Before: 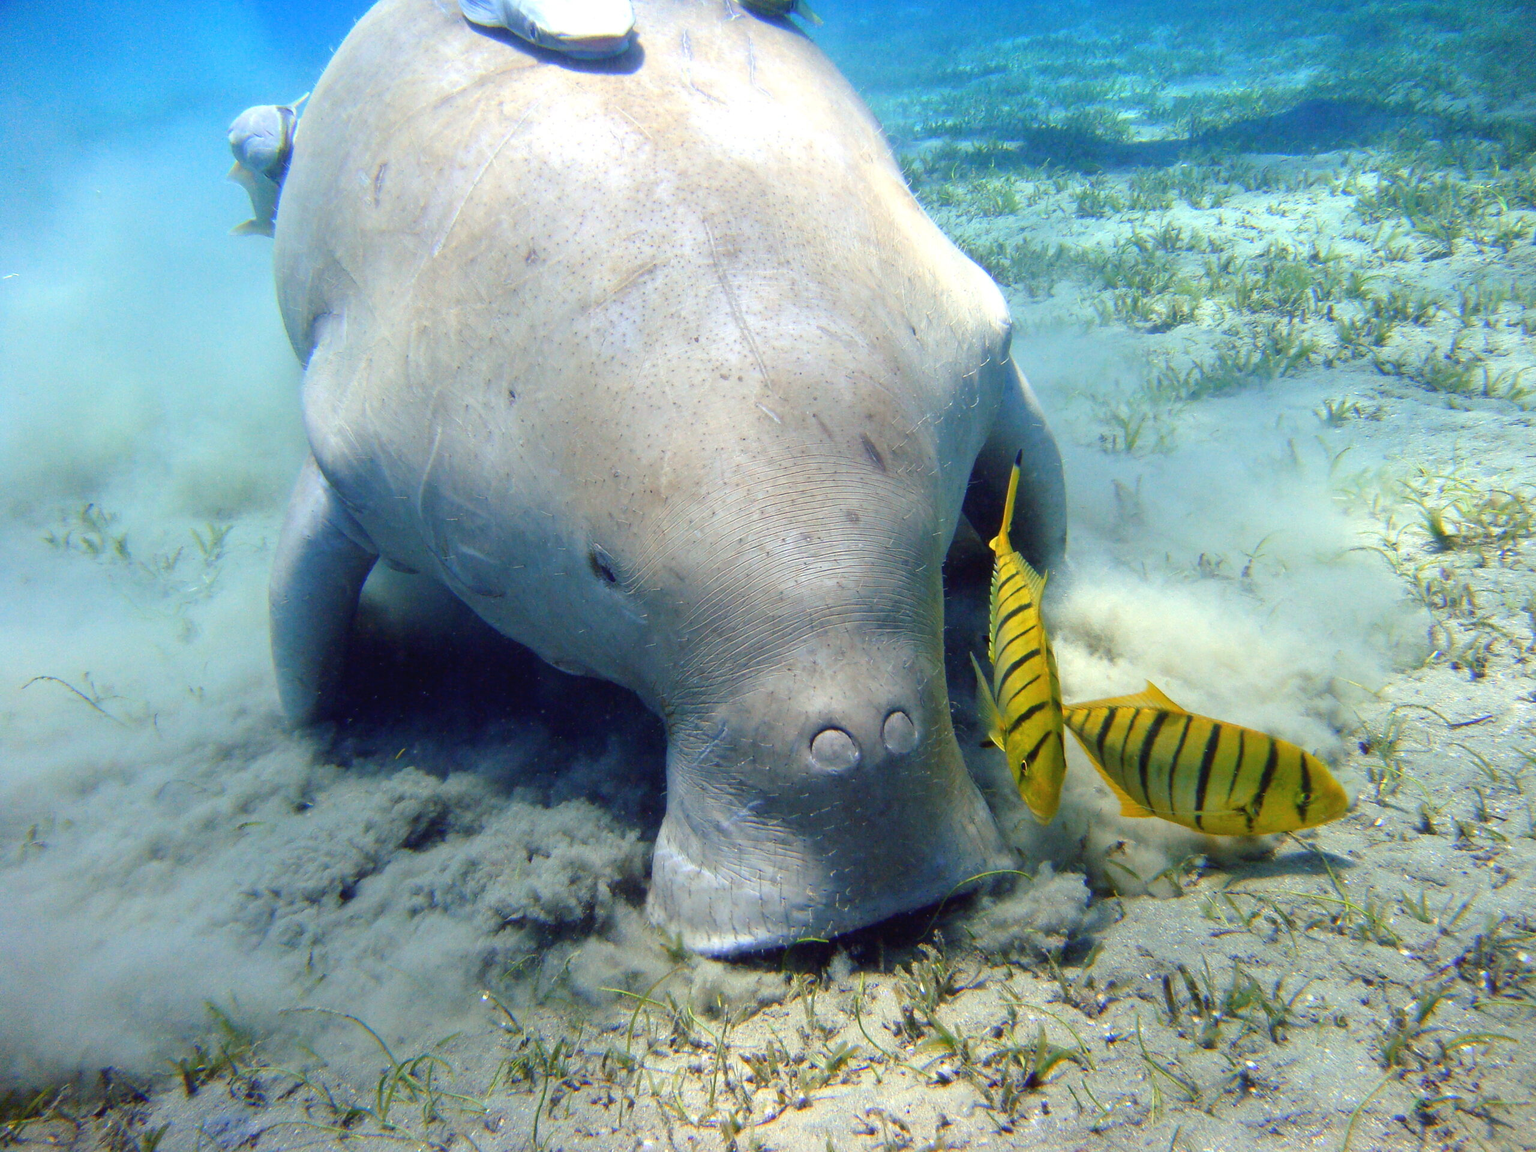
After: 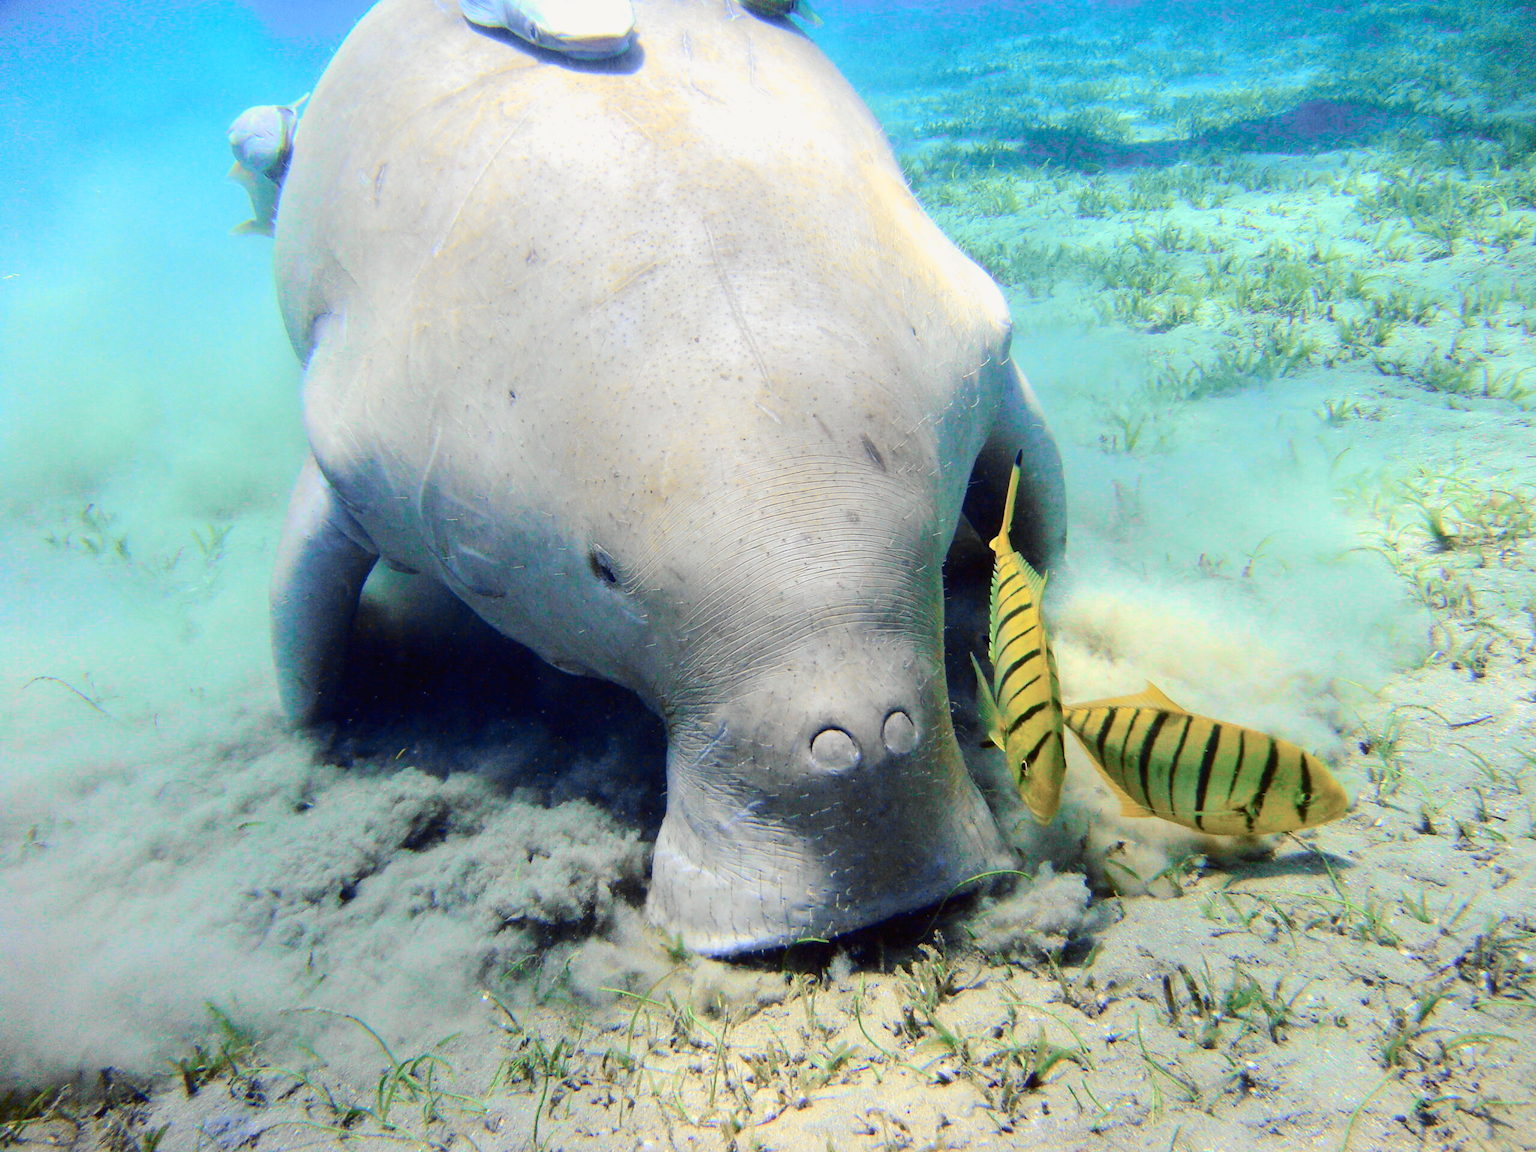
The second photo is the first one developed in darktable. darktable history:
tone curve: curves: ch0 [(0.014, 0) (0.13, 0.09) (0.227, 0.211) (0.346, 0.388) (0.499, 0.598) (0.662, 0.76) (0.795, 0.846) (1, 0.969)]; ch1 [(0, 0) (0.366, 0.367) (0.447, 0.417) (0.473, 0.484) (0.504, 0.502) (0.525, 0.518) (0.564, 0.548) (0.639, 0.643) (1, 1)]; ch2 [(0, 0) (0.333, 0.346) (0.375, 0.375) (0.424, 0.43) (0.476, 0.498) (0.496, 0.505) (0.517, 0.515) (0.542, 0.564) (0.583, 0.6) (0.64, 0.622) (0.723, 0.676) (1, 1)], color space Lab, independent channels, preserve colors none
